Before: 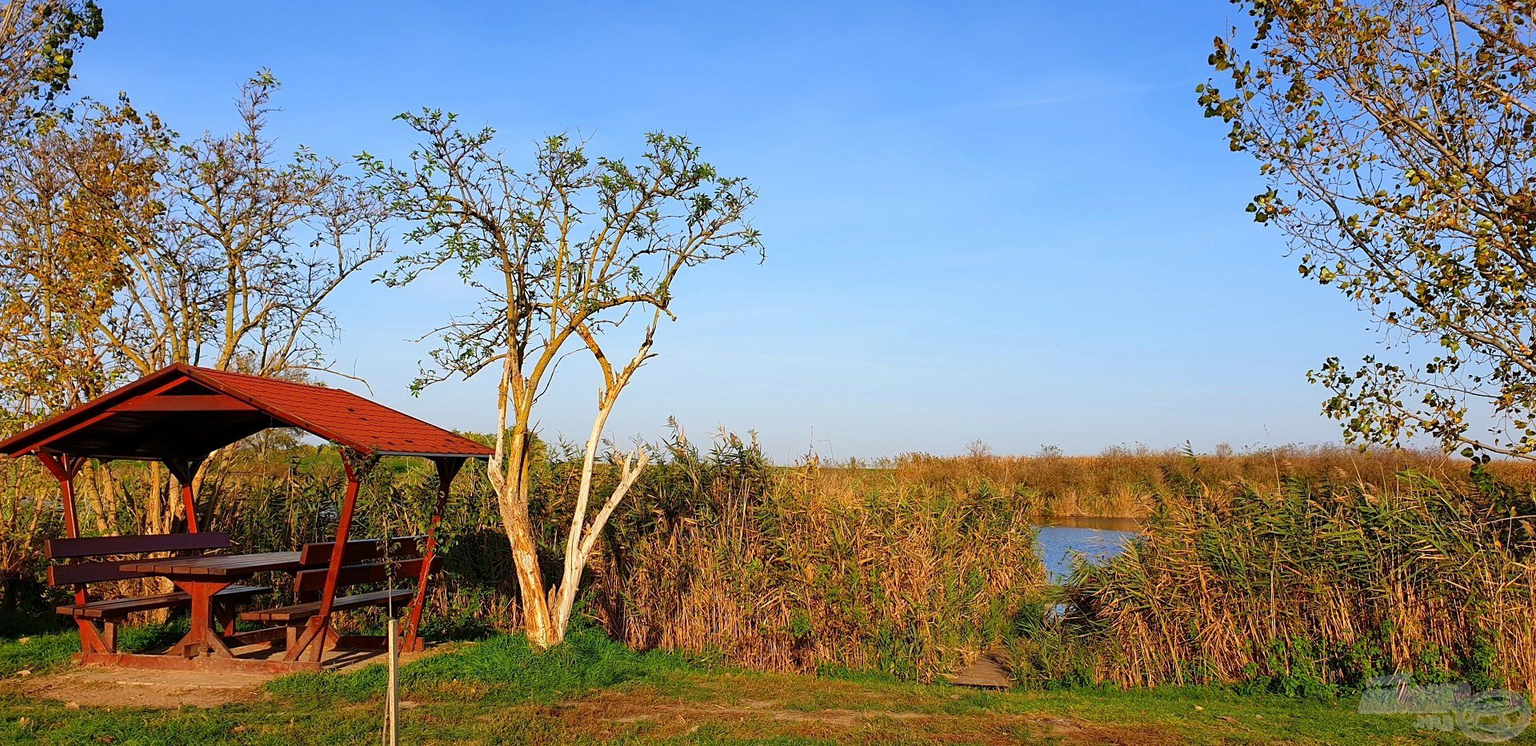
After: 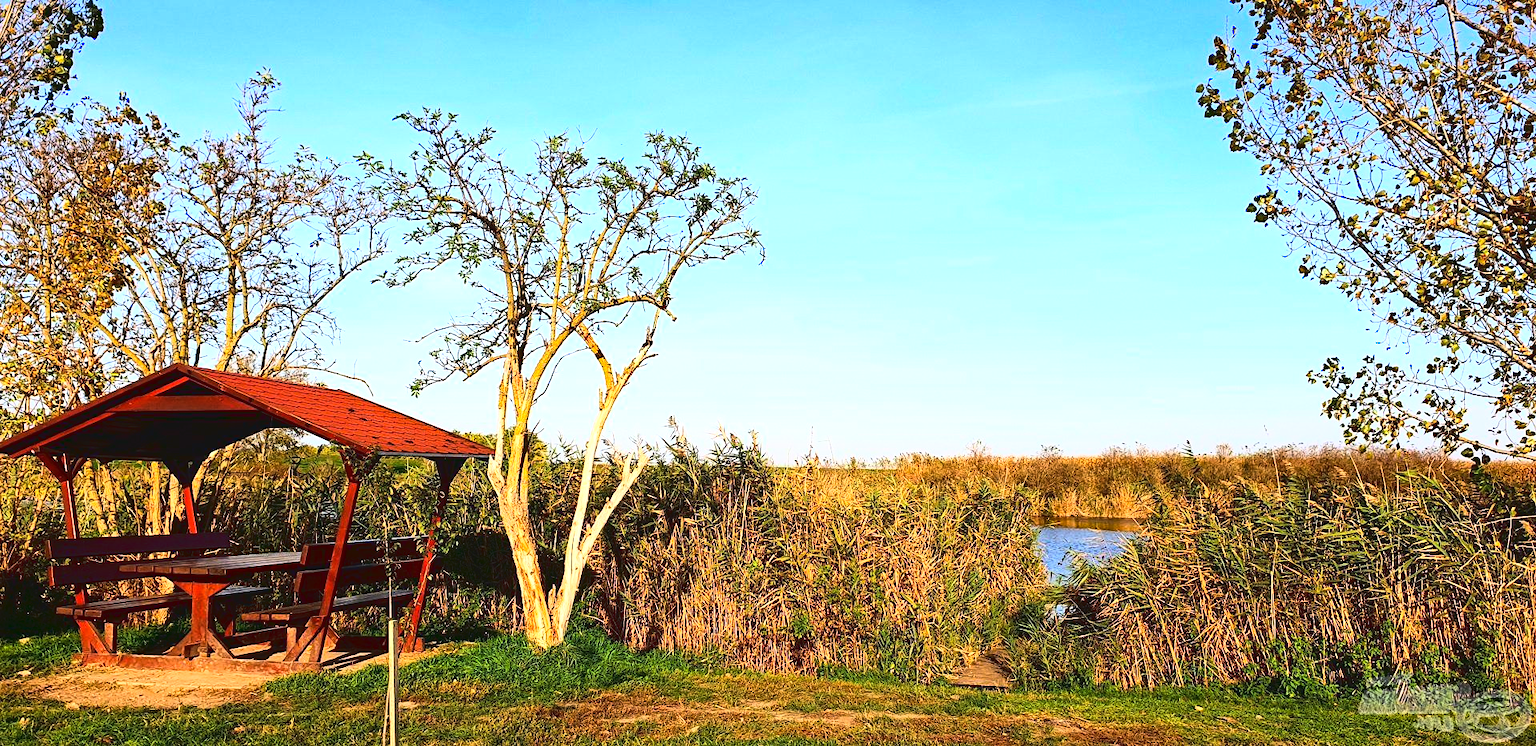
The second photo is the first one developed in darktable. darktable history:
tone equalizer: -8 EV -0.75 EV, -7 EV -0.7 EV, -6 EV -0.6 EV, -5 EV -0.4 EV, -3 EV 0.4 EV, -2 EV 0.6 EV, -1 EV 0.7 EV, +0 EV 0.75 EV, edges refinement/feathering 500, mask exposure compensation -1.57 EV, preserve details no
tone curve: curves: ch0 [(0, 0.058) (0.198, 0.188) (0.512, 0.582) (0.625, 0.754) (0.81, 0.934) (1, 1)], color space Lab, linked channels, preserve colors none
haze removal: strength 0.29, distance 0.25, compatibility mode true, adaptive false
